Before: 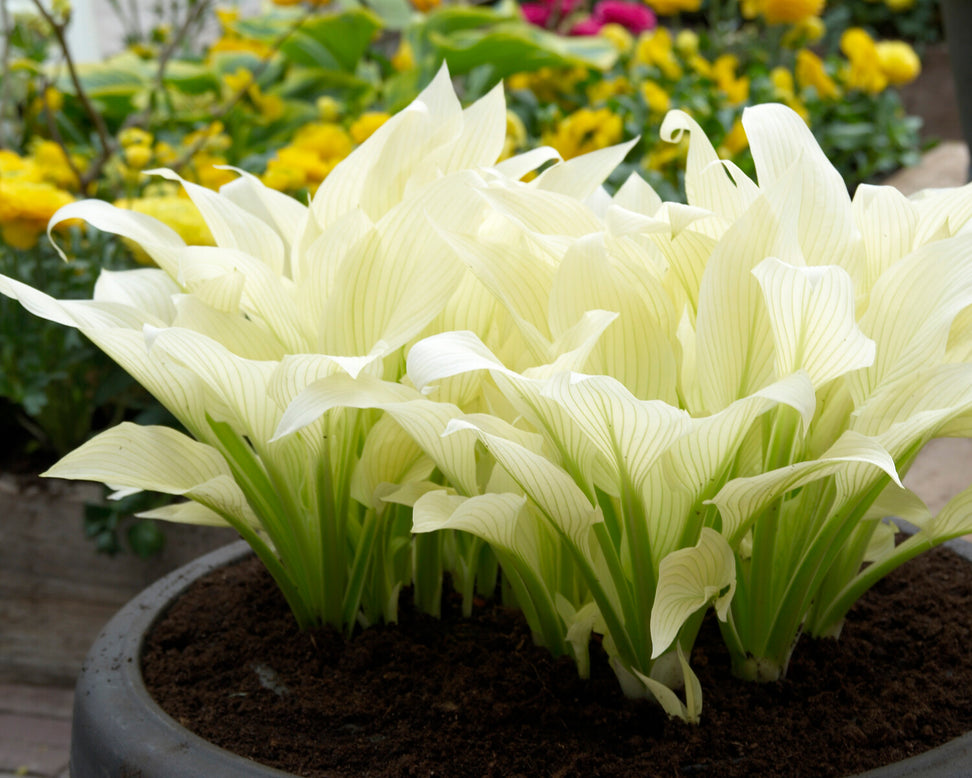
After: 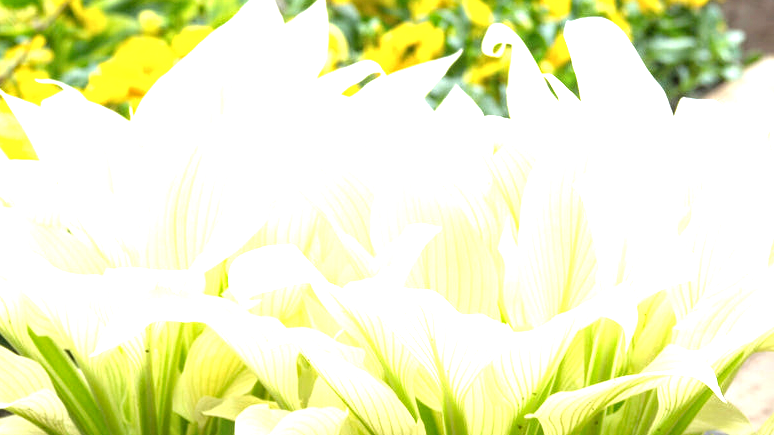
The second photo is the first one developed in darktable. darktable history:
local contrast: detail 130%
crop: left 18.346%, top 11.07%, right 1.954%, bottom 32.906%
exposure: black level correction 0, exposure 1.502 EV, compensate exposure bias true, compensate highlight preservation false
